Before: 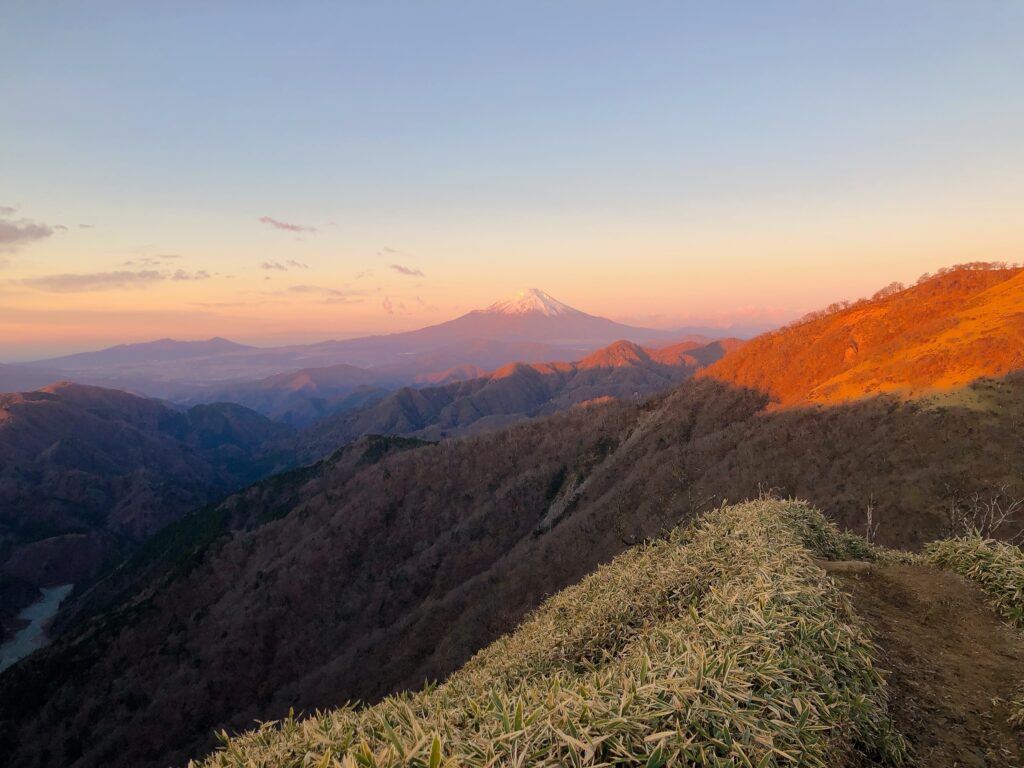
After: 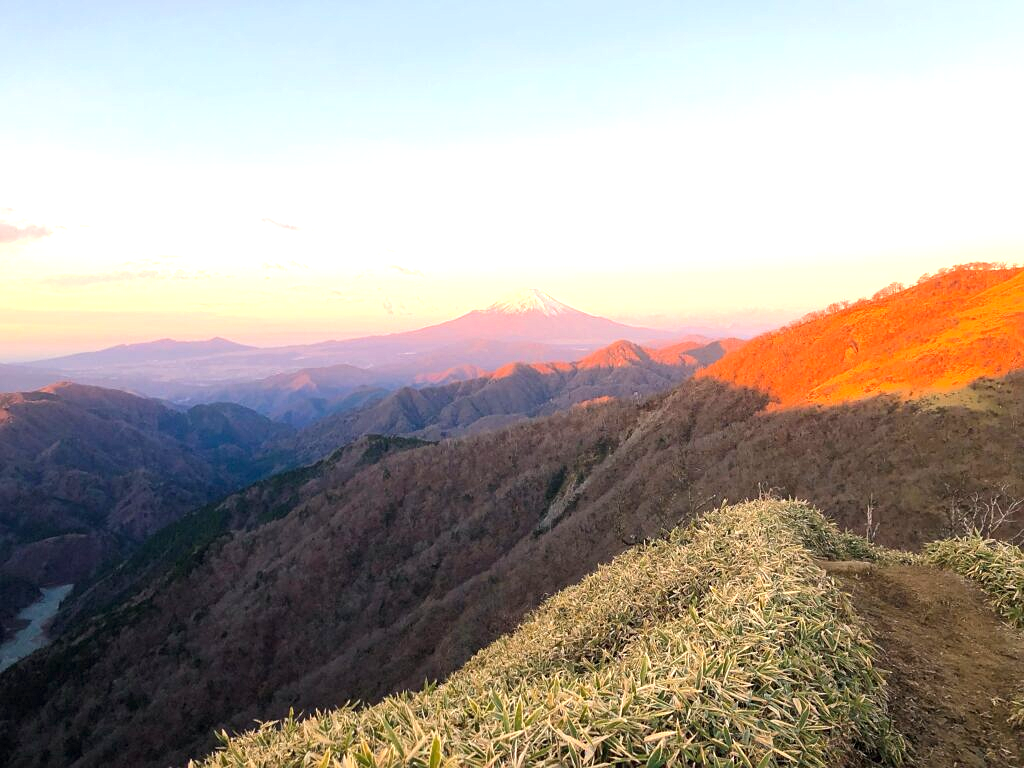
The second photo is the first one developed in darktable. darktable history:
sharpen: radius 1.272, amount 0.305, threshold 0
exposure: black level correction 0, exposure 1.2 EV, compensate exposure bias true, compensate highlight preservation false
